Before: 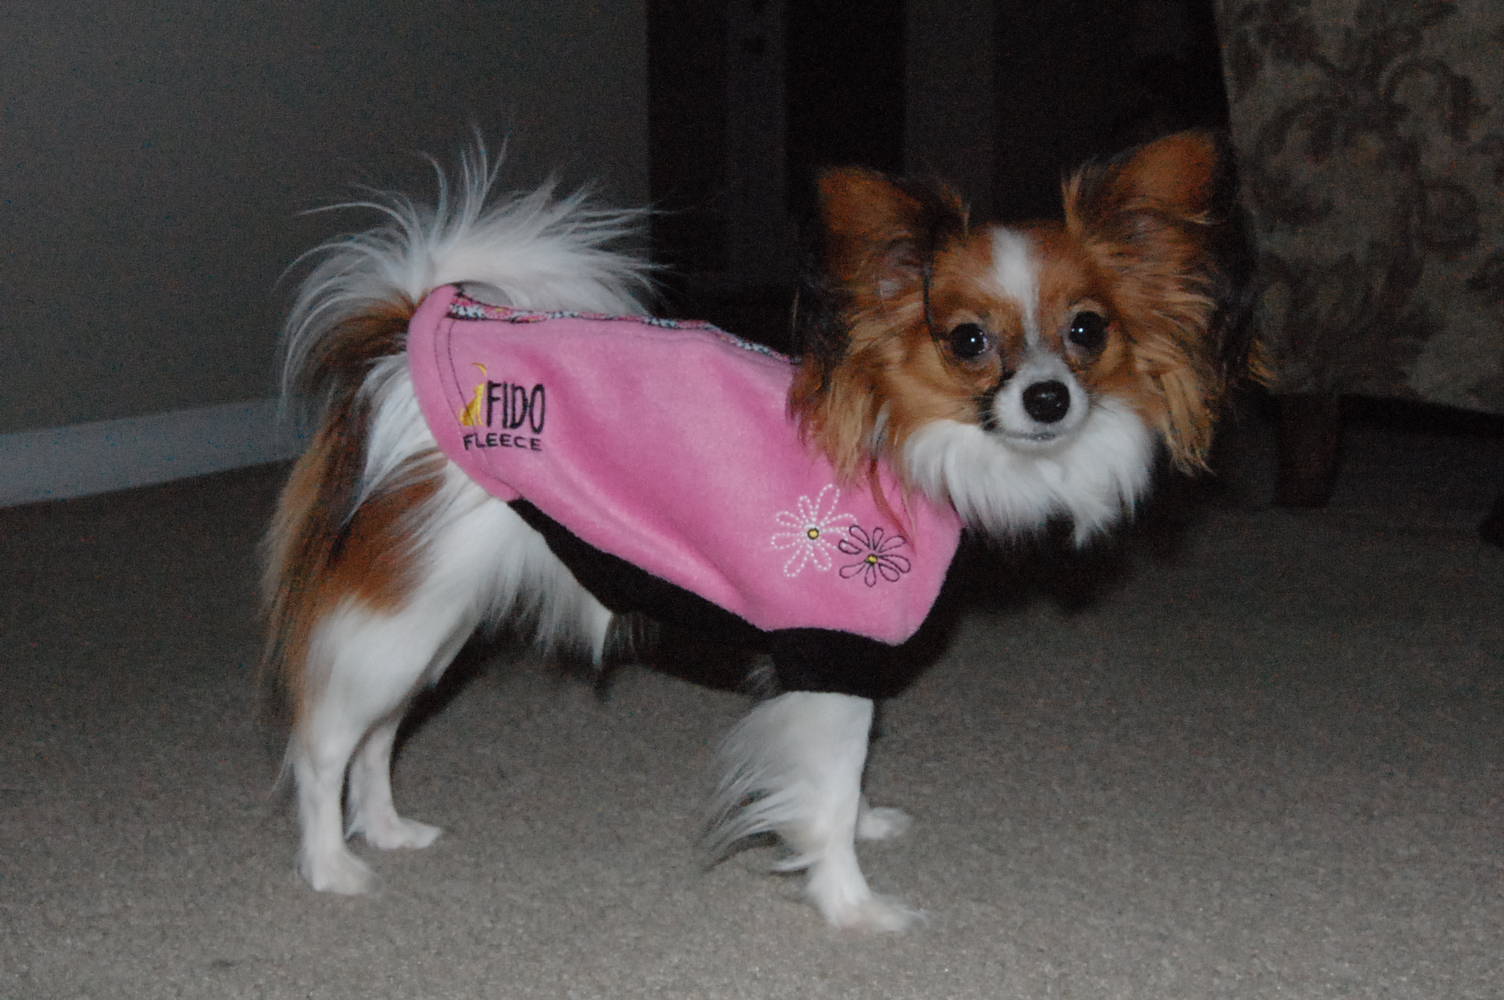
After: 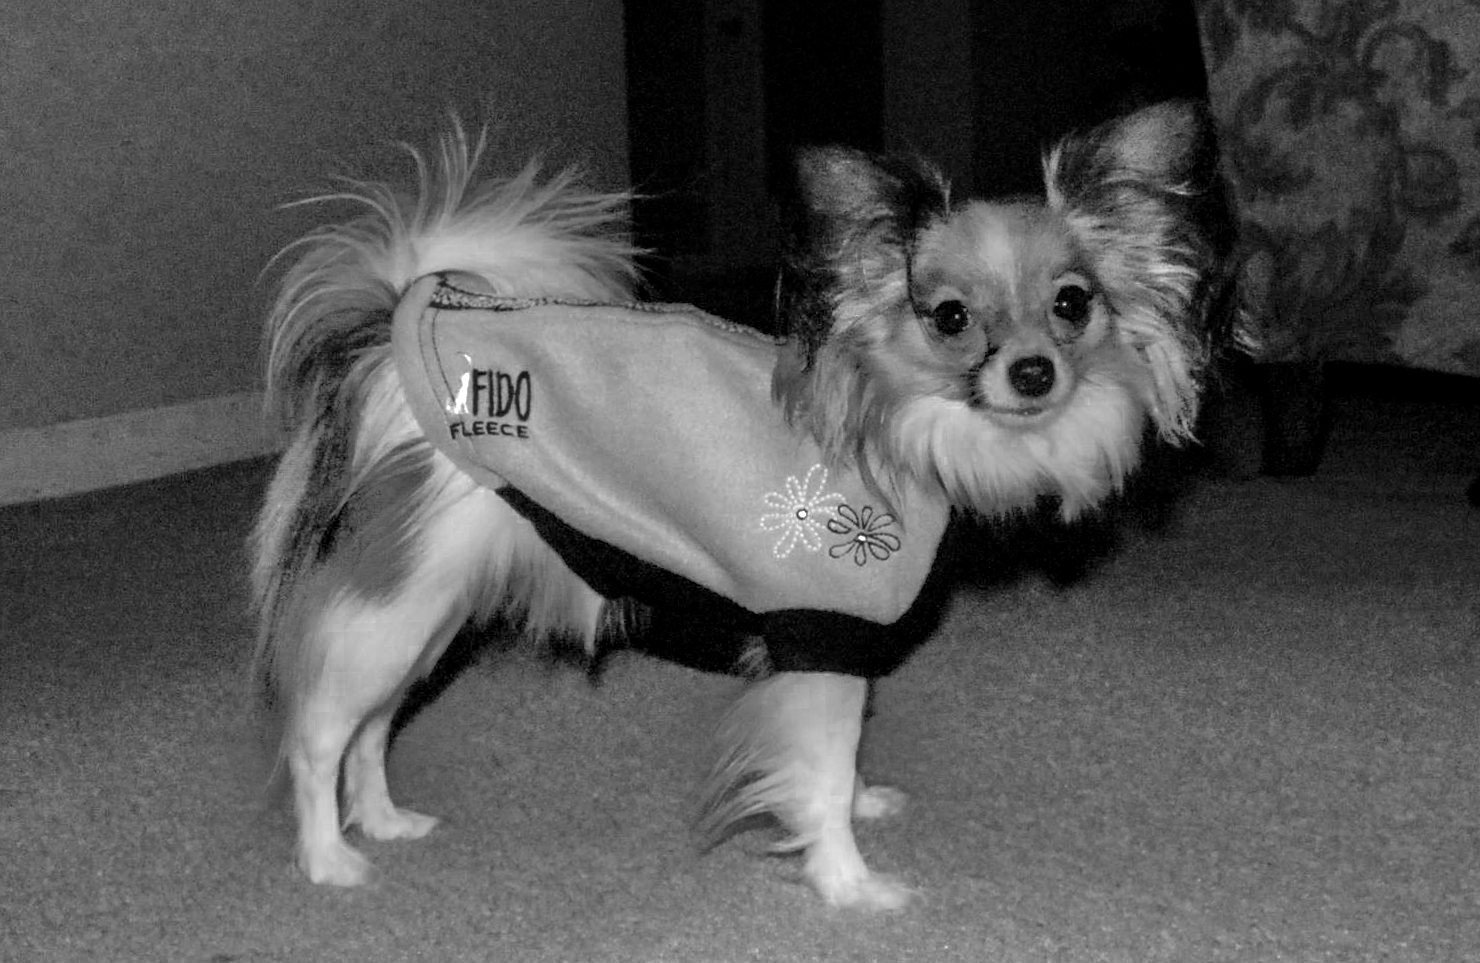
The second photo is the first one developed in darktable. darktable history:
rotate and perspective: rotation -1.42°, crop left 0.016, crop right 0.984, crop top 0.035, crop bottom 0.965
local contrast: detail 130%
tone equalizer: -8 EV -0.528 EV, -7 EV -0.319 EV, -6 EV -0.083 EV, -5 EV 0.413 EV, -4 EV 0.985 EV, -3 EV 0.791 EV, -2 EV -0.01 EV, -1 EV 0.14 EV, +0 EV -0.012 EV, smoothing 1
color zones: curves: ch0 [(0, 0.554) (0.146, 0.662) (0.293, 0.86) (0.503, 0.774) (0.637, 0.106) (0.74, 0.072) (0.866, 0.488) (0.998, 0.569)]; ch1 [(0, 0) (0.143, 0) (0.286, 0) (0.429, 0) (0.571, 0) (0.714, 0) (0.857, 0)]
